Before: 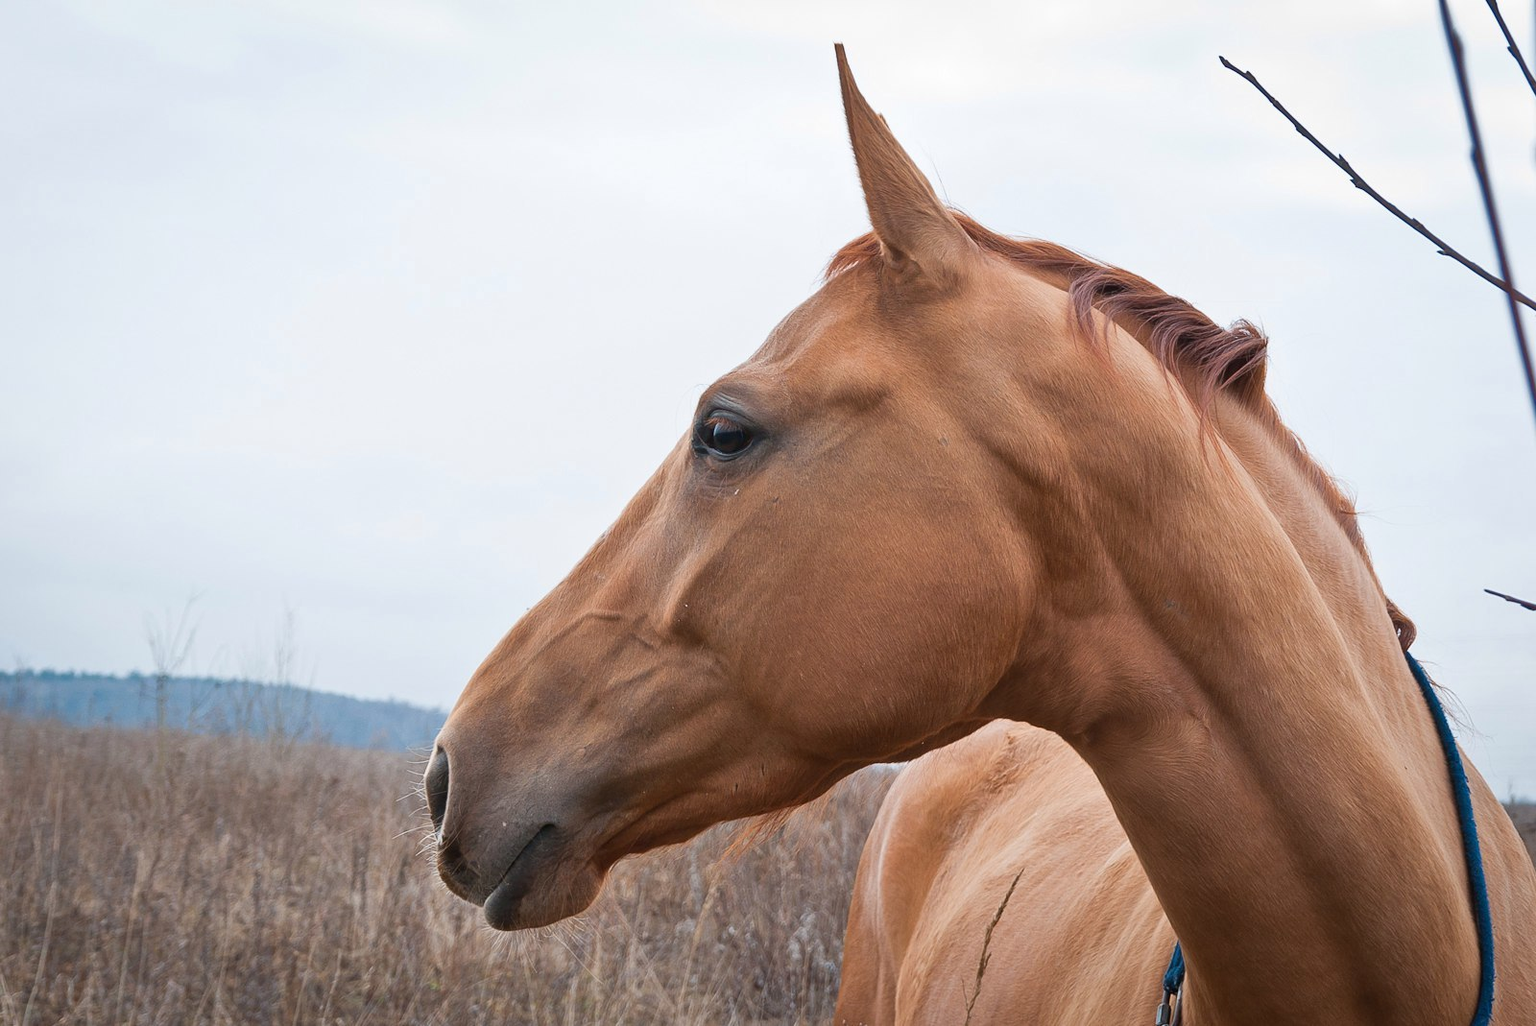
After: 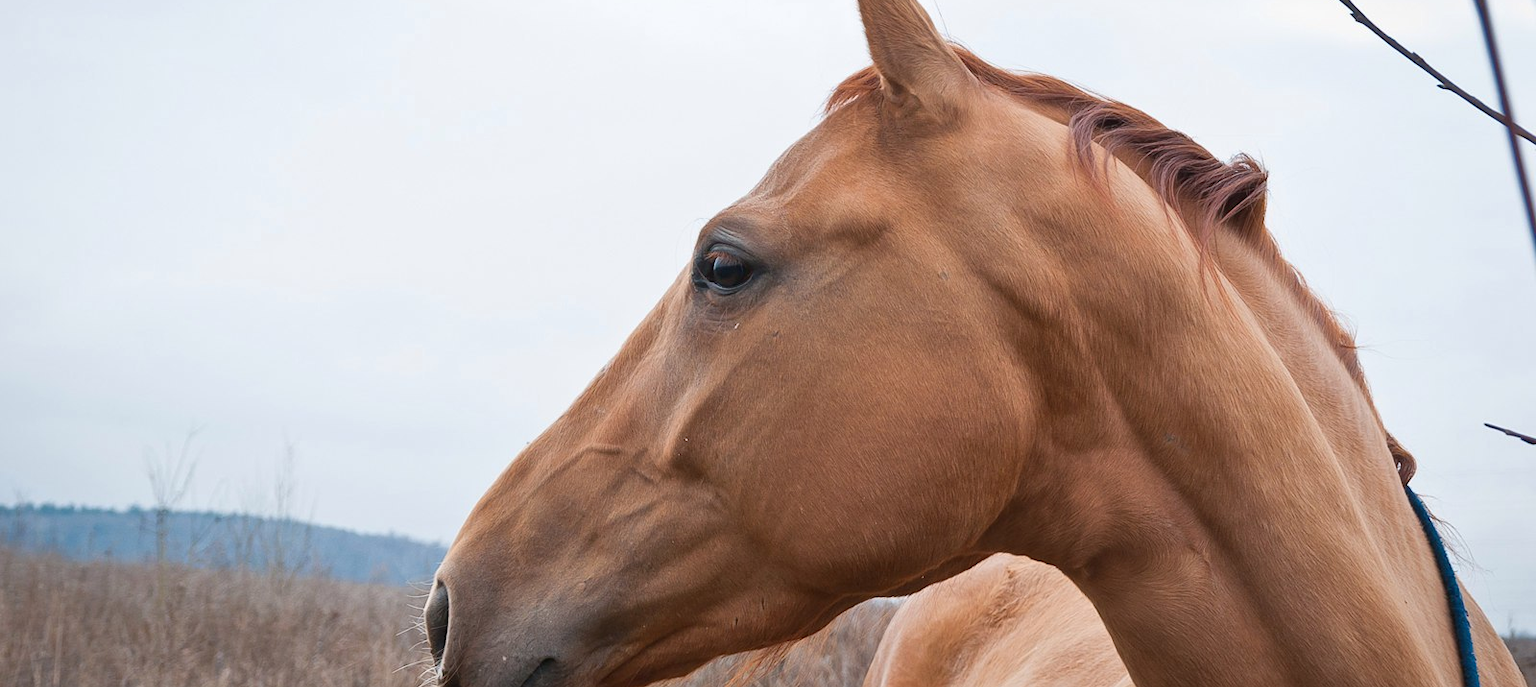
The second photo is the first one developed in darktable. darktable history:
crop: top 16.241%, bottom 16.767%
